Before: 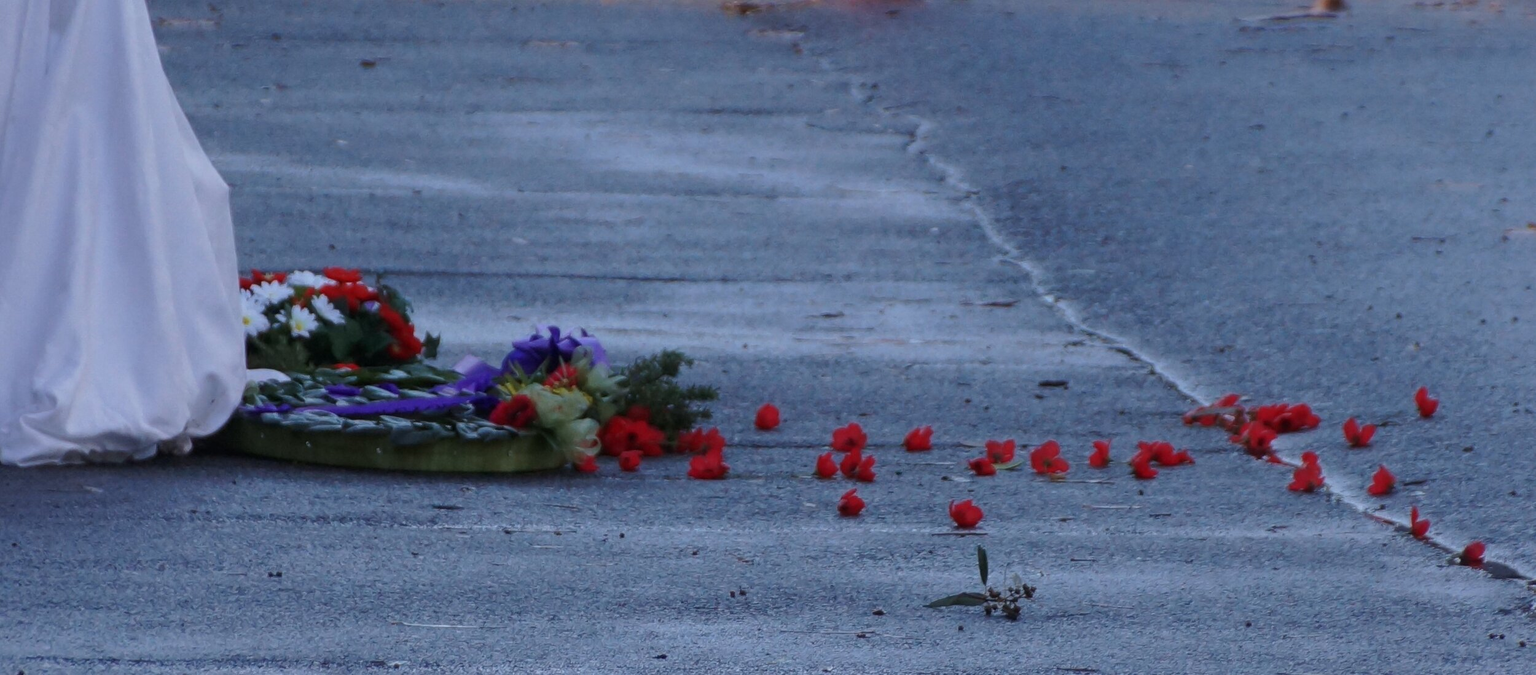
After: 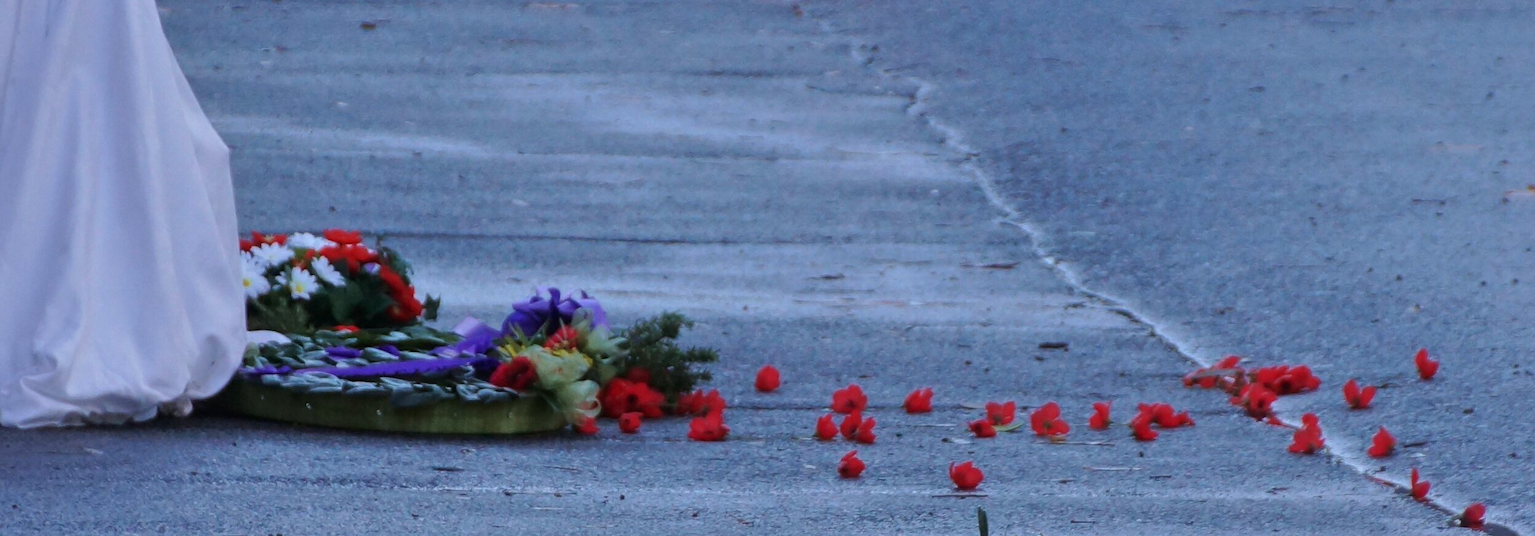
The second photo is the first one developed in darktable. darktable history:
crop and rotate: top 5.65%, bottom 14.831%
velvia: strength 14.75%
tone equalizer: -8 EV 0.012 EV, -7 EV -0.033 EV, -6 EV 0.017 EV, -5 EV 0.049 EV, -4 EV 0.267 EV, -3 EV 0.669 EV, -2 EV 0.575 EV, -1 EV 0.208 EV, +0 EV 0.054 EV
